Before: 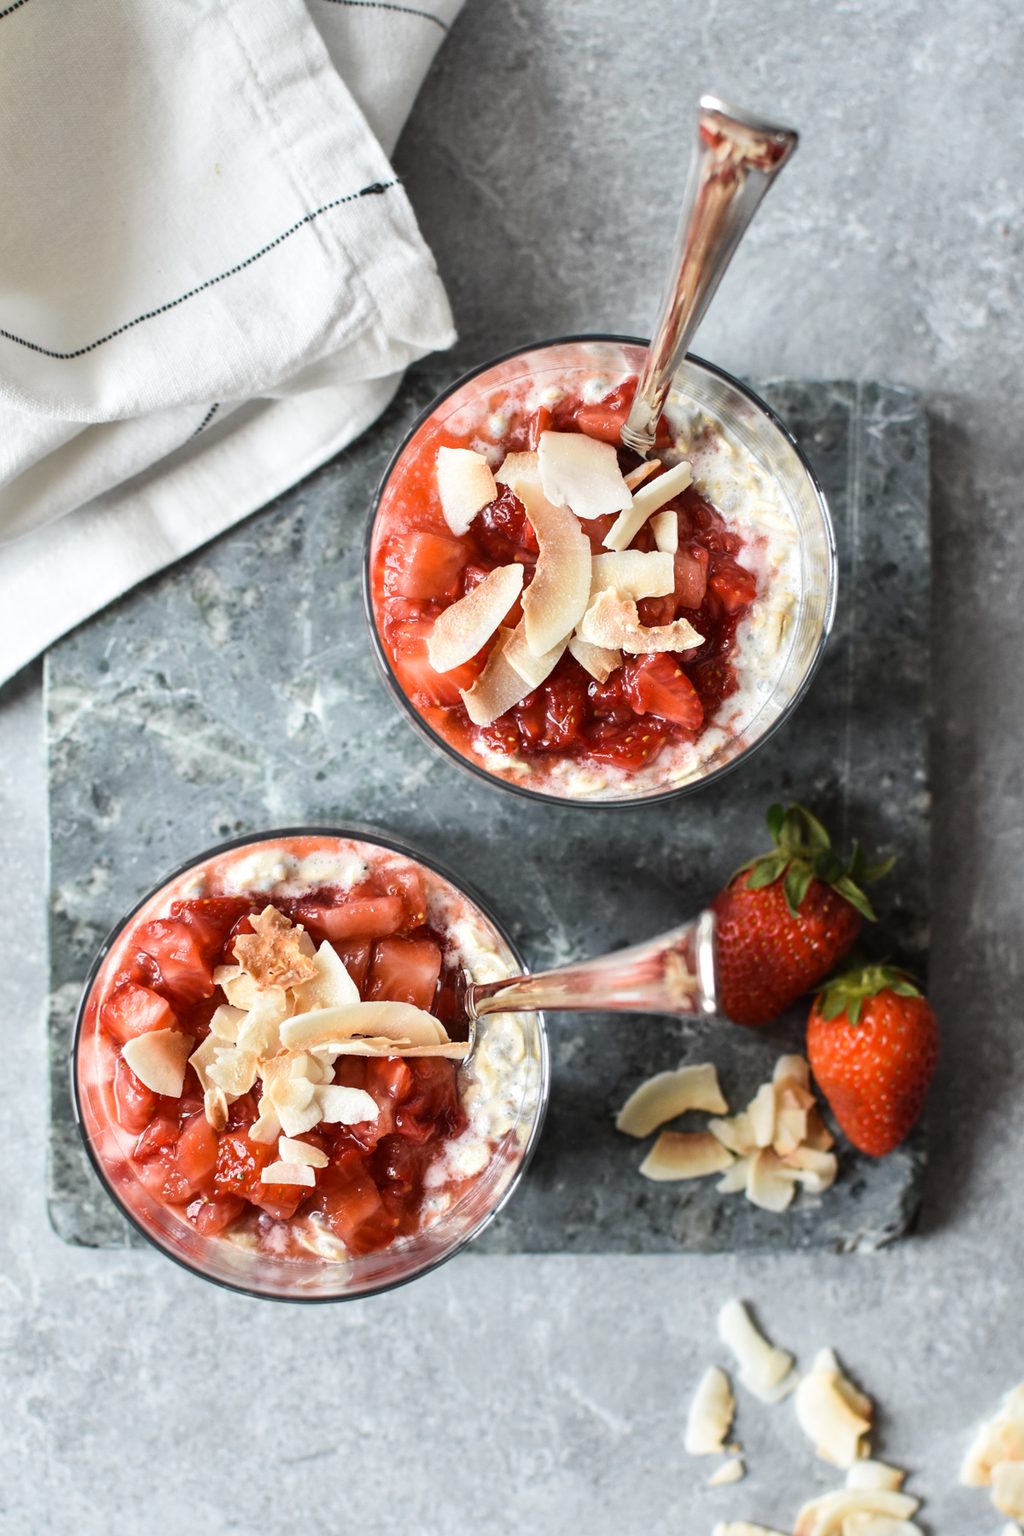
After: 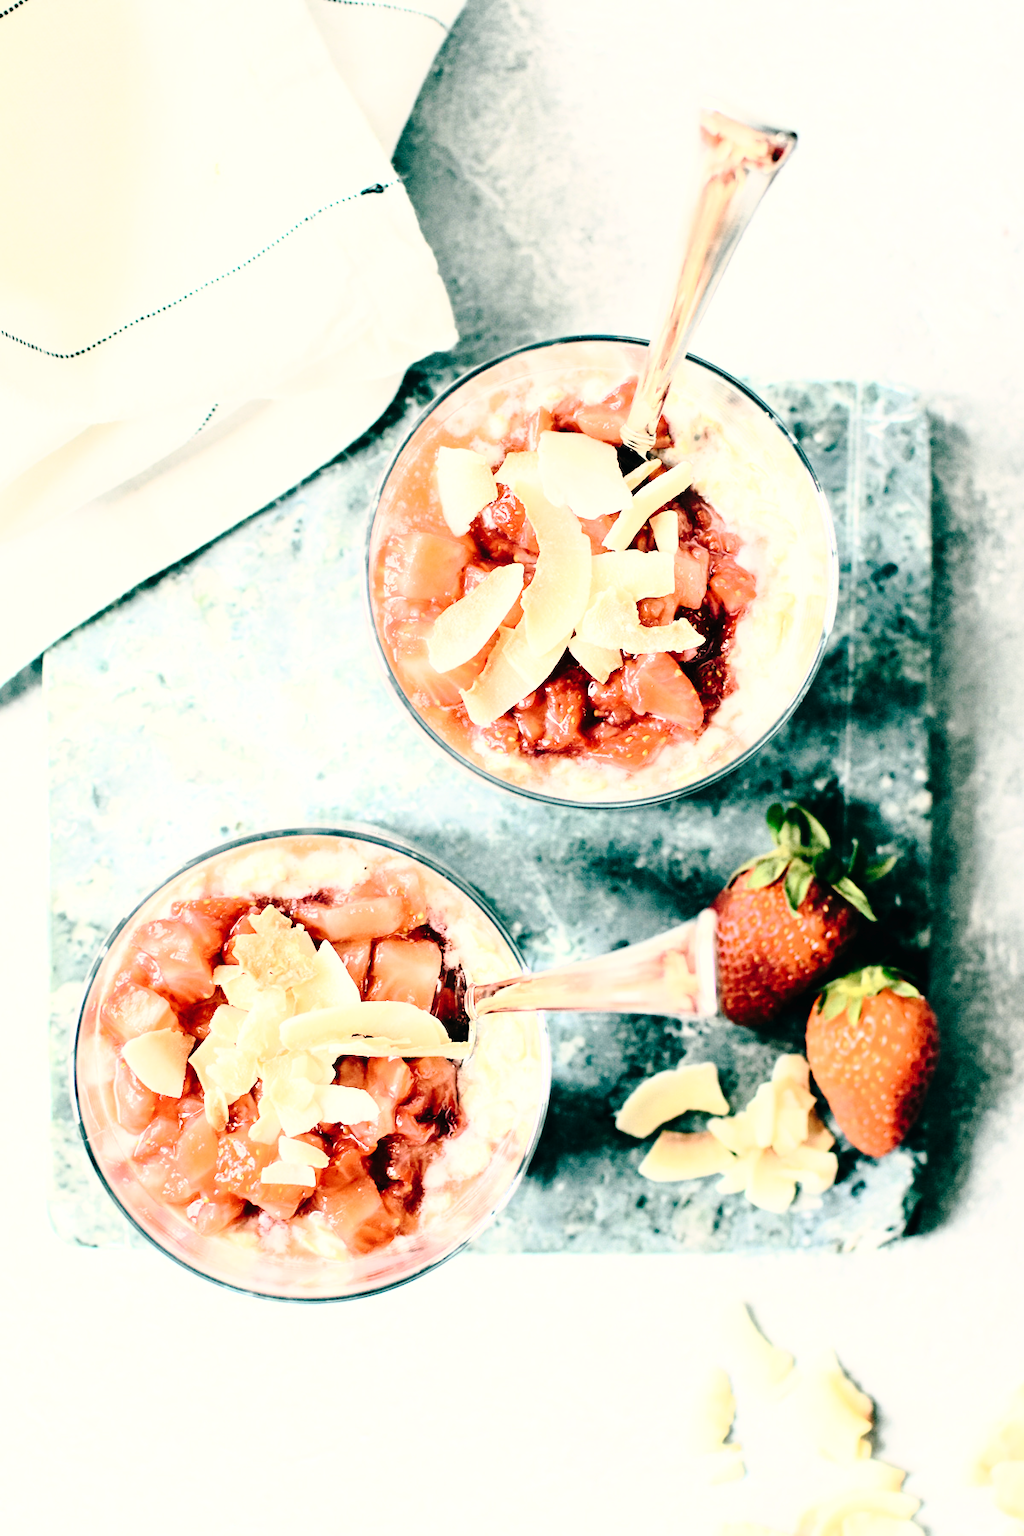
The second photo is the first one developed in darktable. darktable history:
exposure: exposure 1 EV, compensate highlight preservation false
color zones: curves: ch1 [(0.25, 0.5) (0.747, 0.71)]
rgb curve: curves: ch0 [(0, 0) (0.21, 0.15) (0.24, 0.21) (0.5, 0.75) (0.75, 0.96) (0.89, 0.99) (1, 1)]; ch1 [(0, 0.02) (0.21, 0.13) (0.25, 0.2) (0.5, 0.67) (0.75, 0.9) (0.89, 0.97) (1, 1)]; ch2 [(0, 0.02) (0.21, 0.13) (0.25, 0.2) (0.5, 0.67) (0.75, 0.9) (0.89, 0.97) (1, 1)], compensate middle gray true
tone curve: curves: ch0 [(0, 0) (0.003, 0.013) (0.011, 0.012) (0.025, 0.011) (0.044, 0.016) (0.069, 0.029) (0.1, 0.045) (0.136, 0.074) (0.177, 0.123) (0.224, 0.207) (0.277, 0.313) (0.335, 0.414) (0.399, 0.509) (0.468, 0.599) (0.543, 0.663) (0.623, 0.728) (0.709, 0.79) (0.801, 0.854) (0.898, 0.925) (1, 1)], preserve colors none
color balance: lift [1.005, 0.99, 1.007, 1.01], gamma [1, 0.979, 1.011, 1.021], gain [0.923, 1.098, 1.025, 0.902], input saturation 90.45%, contrast 7.73%, output saturation 105.91%
